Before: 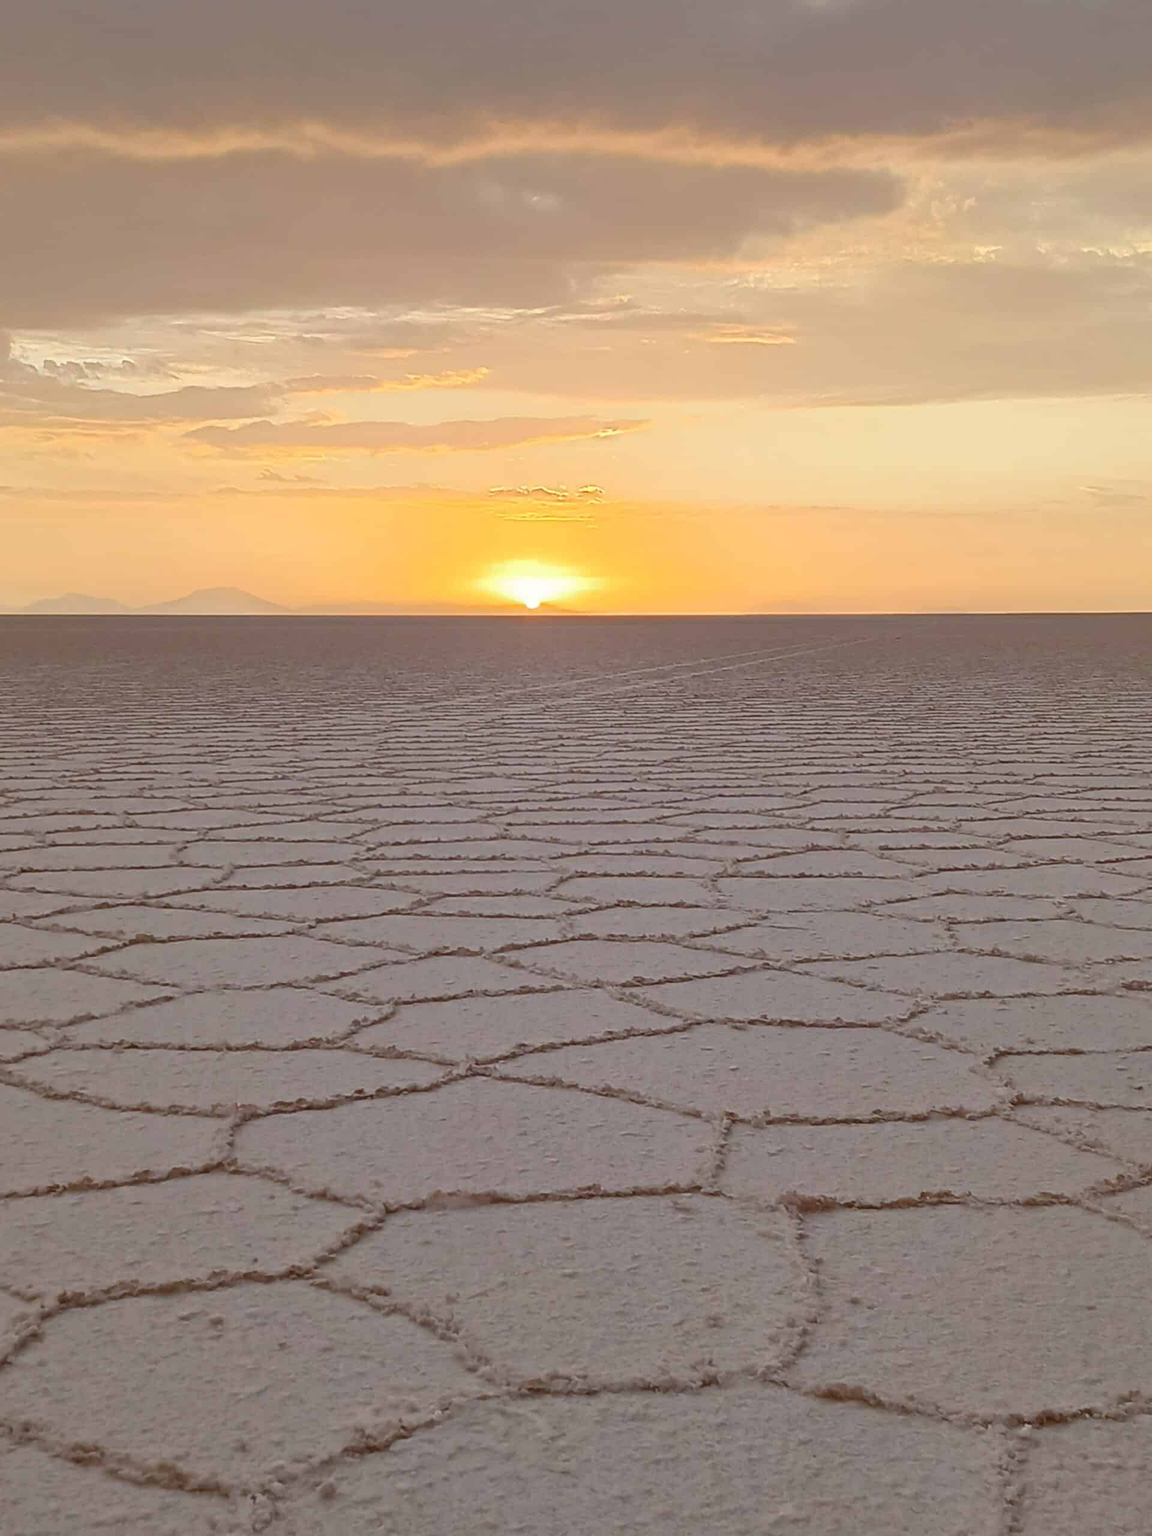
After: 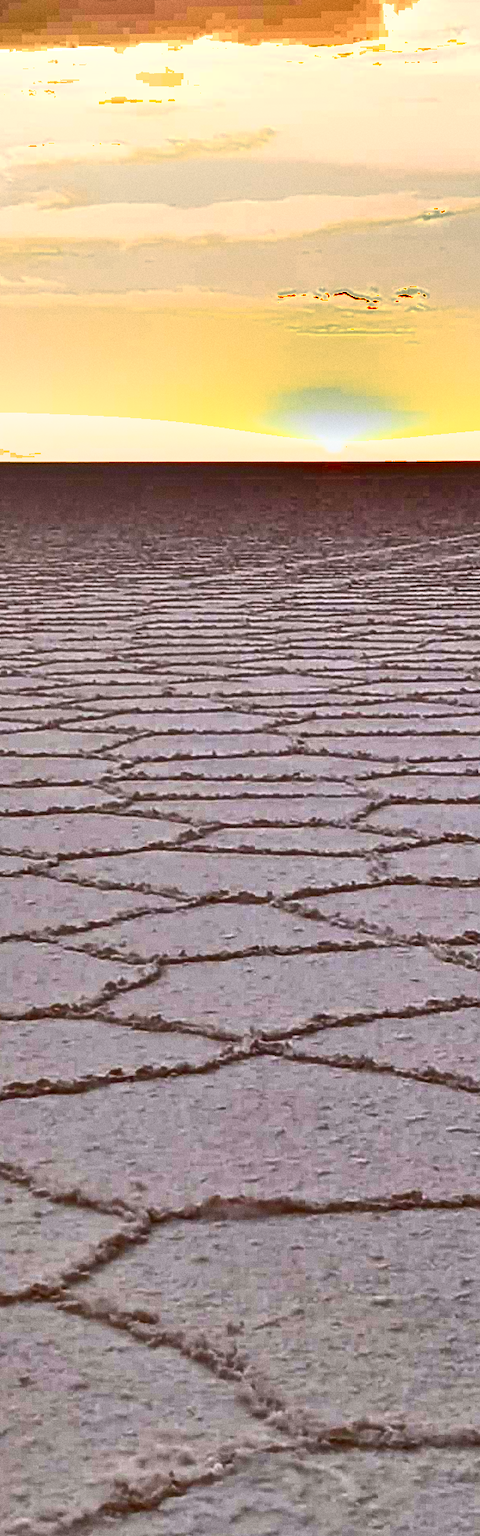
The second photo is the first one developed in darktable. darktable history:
exposure: black level correction 0, exposure 1.2 EV, compensate highlight preservation false
contrast brightness saturation: saturation 0.18
white balance: red 0.974, blue 1.044
local contrast: on, module defaults
crop and rotate: left 21.77%, top 18.528%, right 44.676%, bottom 2.997%
shadows and highlights: shadows 24.5, highlights -78.15, soften with gaussian
rotate and perspective: rotation 0.074°, lens shift (vertical) 0.096, lens shift (horizontal) -0.041, crop left 0.043, crop right 0.952, crop top 0.024, crop bottom 0.979
grain: coarseness 0.09 ISO
